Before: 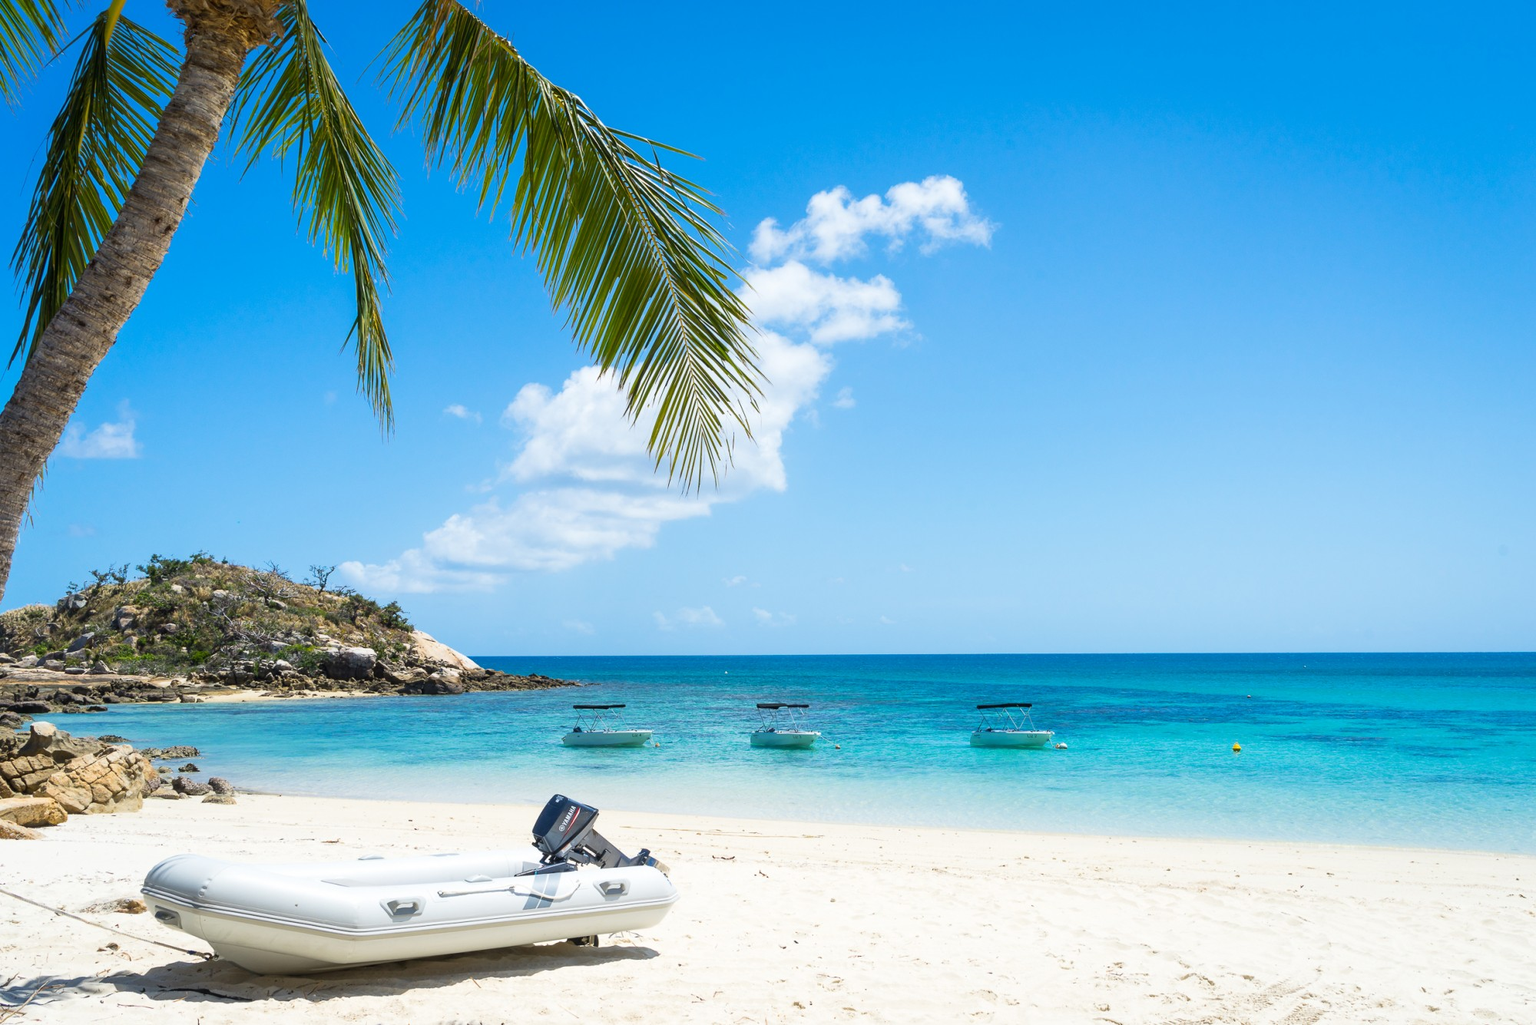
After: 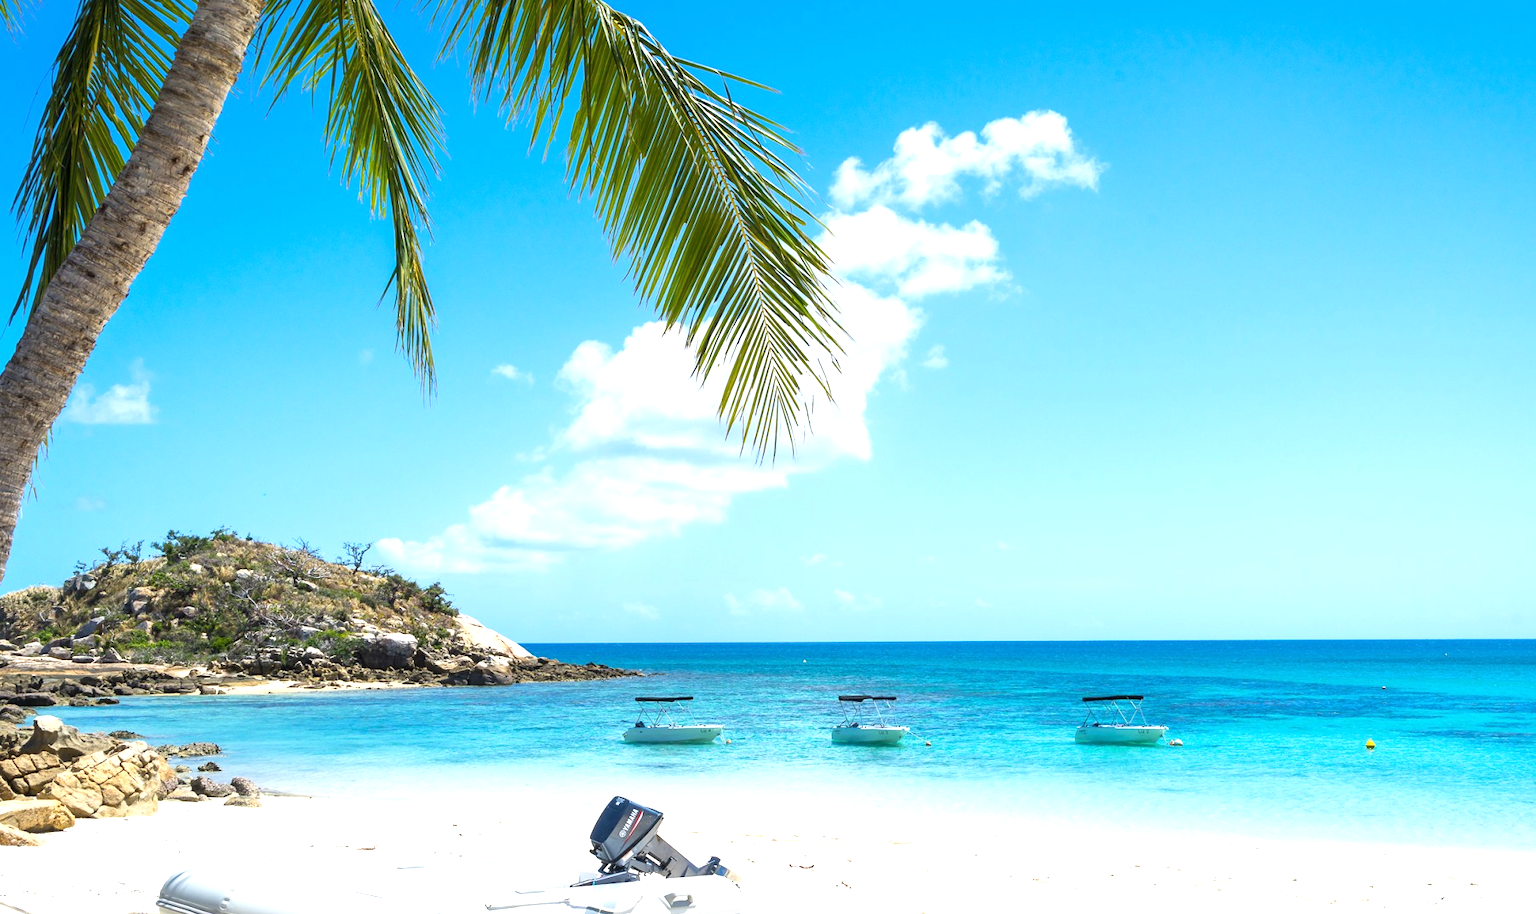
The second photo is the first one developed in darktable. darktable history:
crop: top 7.49%, right 9.717%, bottom 11.943%
exposure: exposure 0.648 EV, compensate highlight preservation false
white balance: red 1, blue 1
